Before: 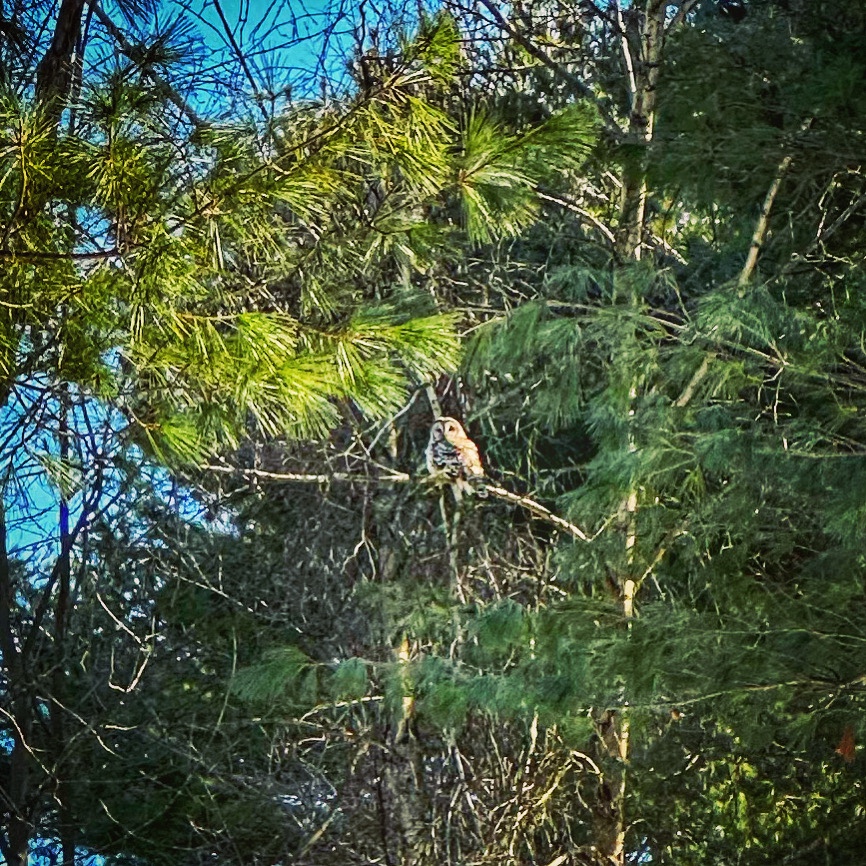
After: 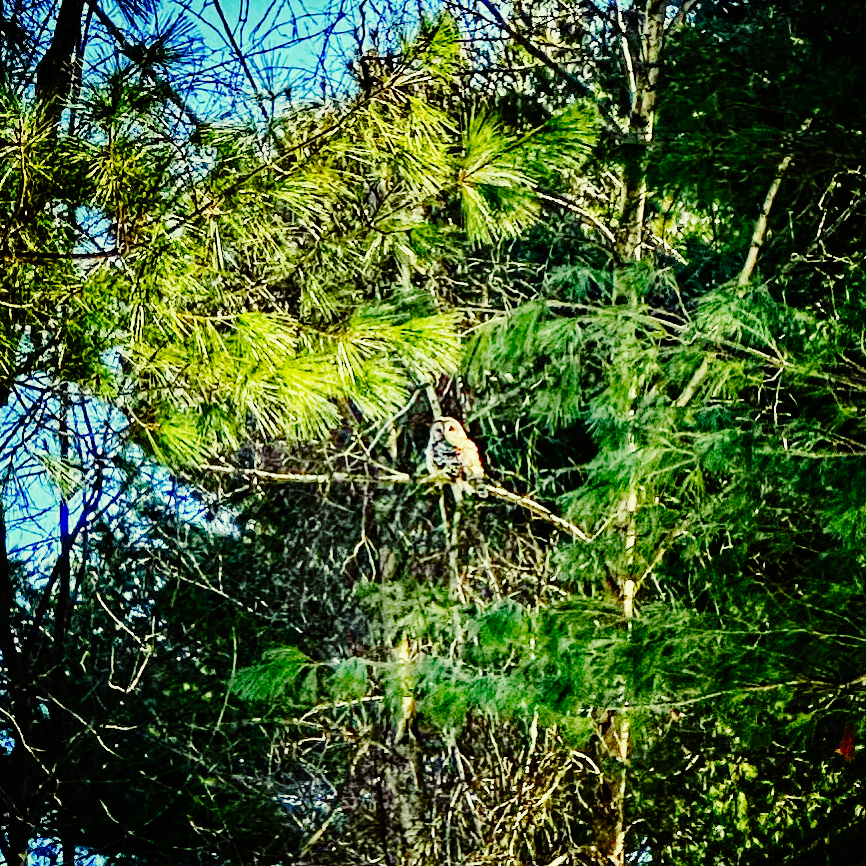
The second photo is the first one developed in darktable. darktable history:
color correction: highlights a* -5.94, highlights b* 10.89
base curve: curves: ch0 [(0, 0) (0.036, 0.01) (0.123, 0.254) (0.258, 0.504) (0.507, 0.748) (1, 1)], preserve colors none
haze removal: strength 0.286, distance 0.248, adaptive false
